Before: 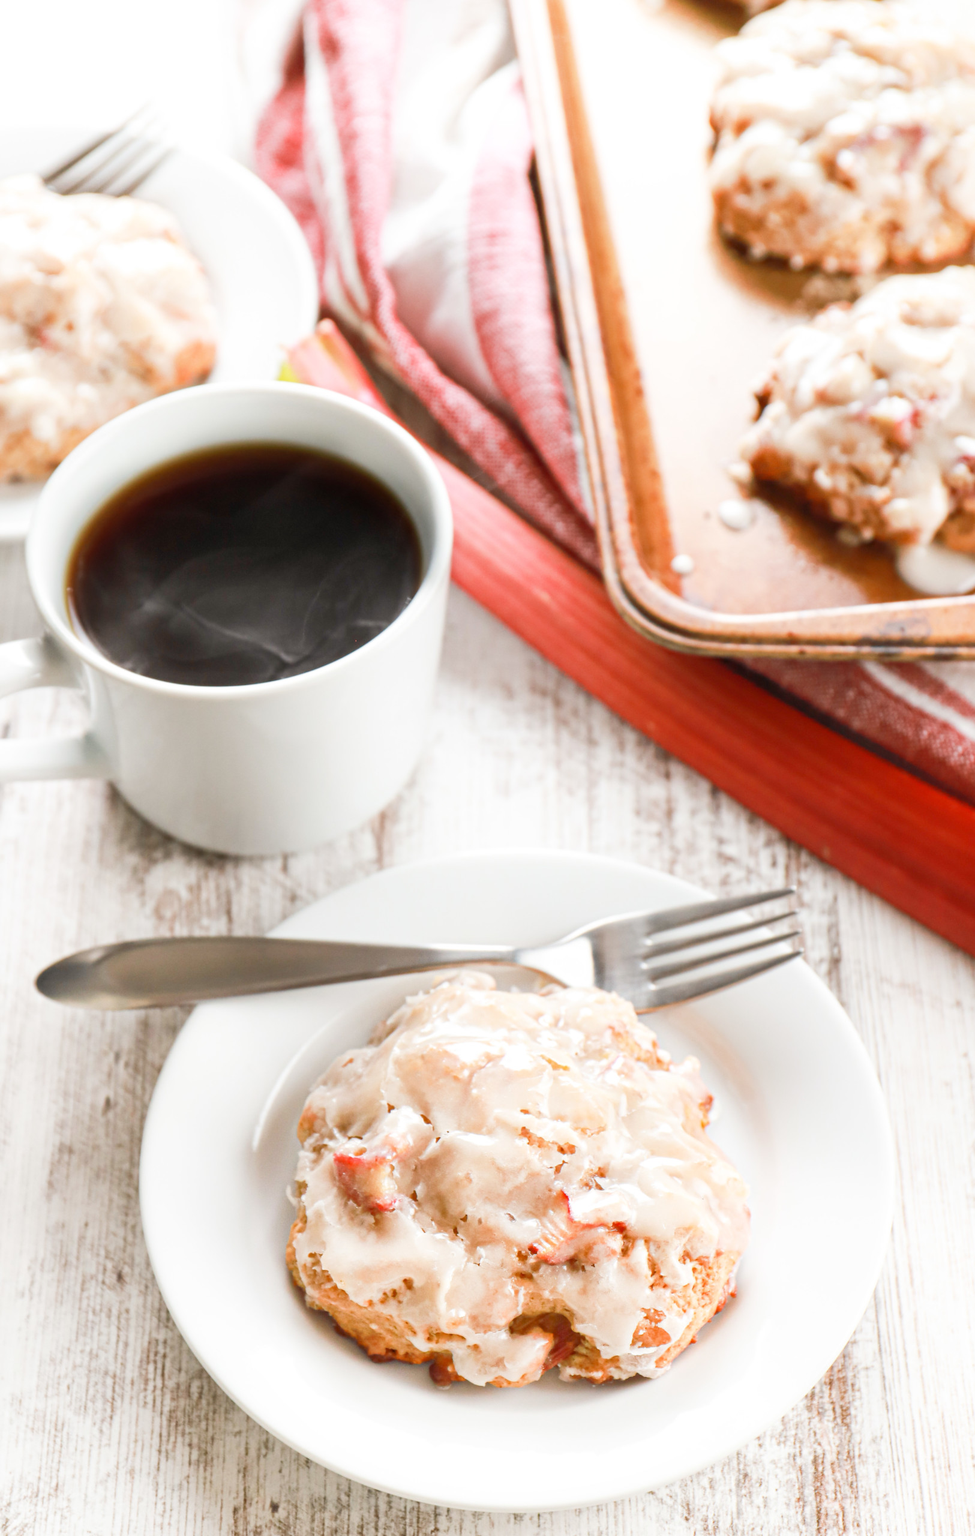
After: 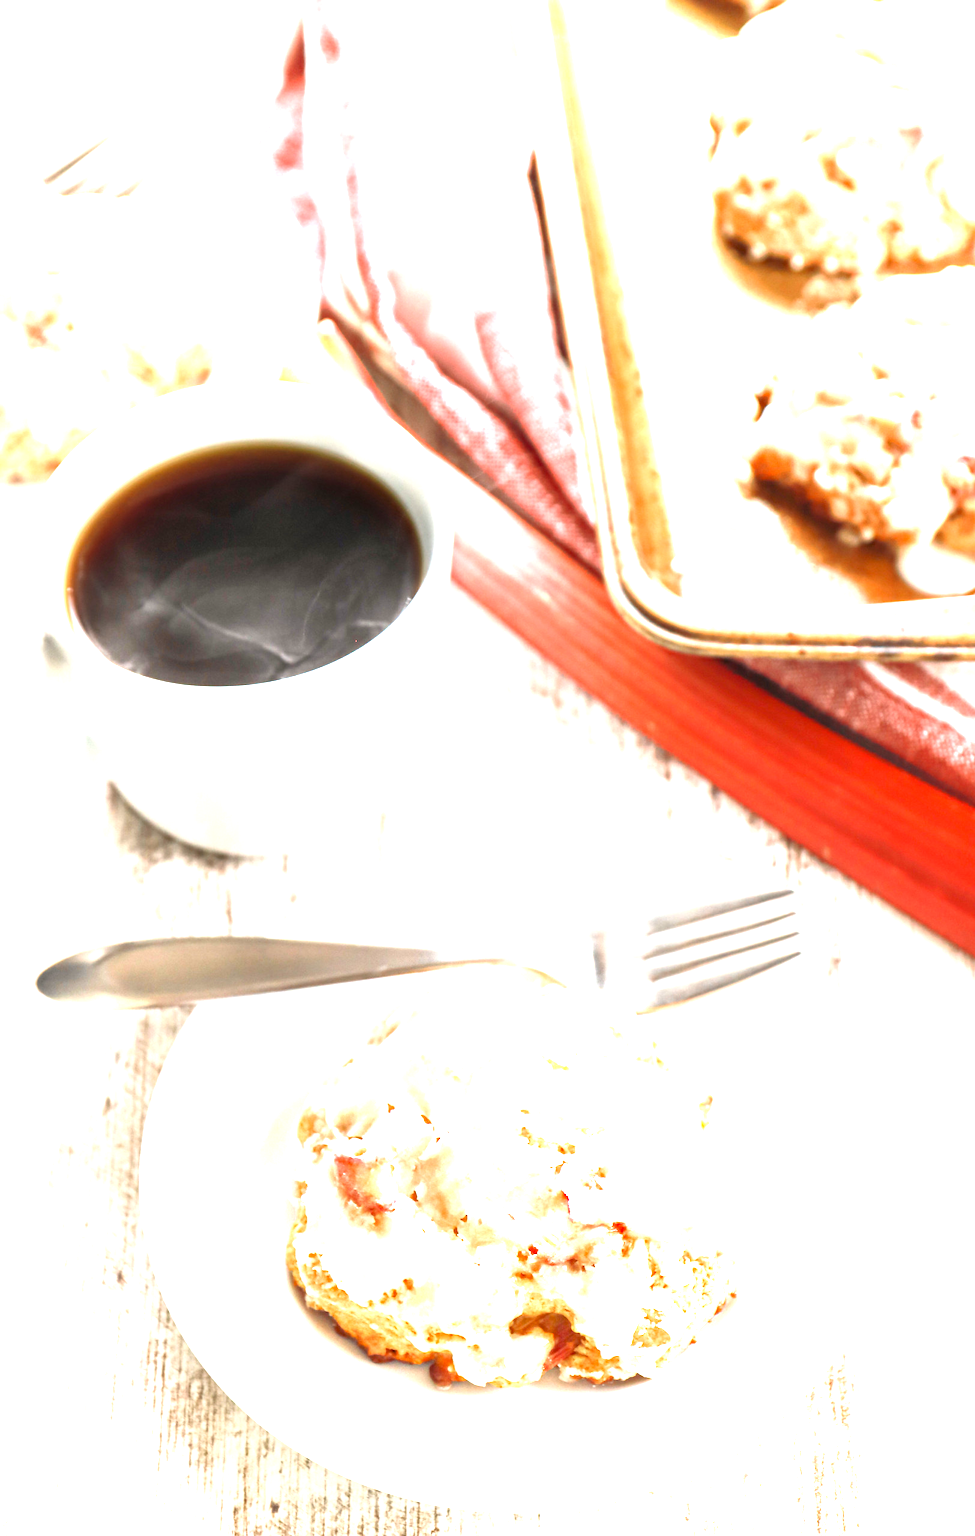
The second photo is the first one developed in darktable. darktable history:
contrast equalizer: octaves 7, y [[0.6 ×6], [0.55 ×6], [0 ×6], [0 ×6], [0 ×6]], mix 0.15
exposure: black level correction 0, exposure 1.5 EV, compensate highlight preservation false
